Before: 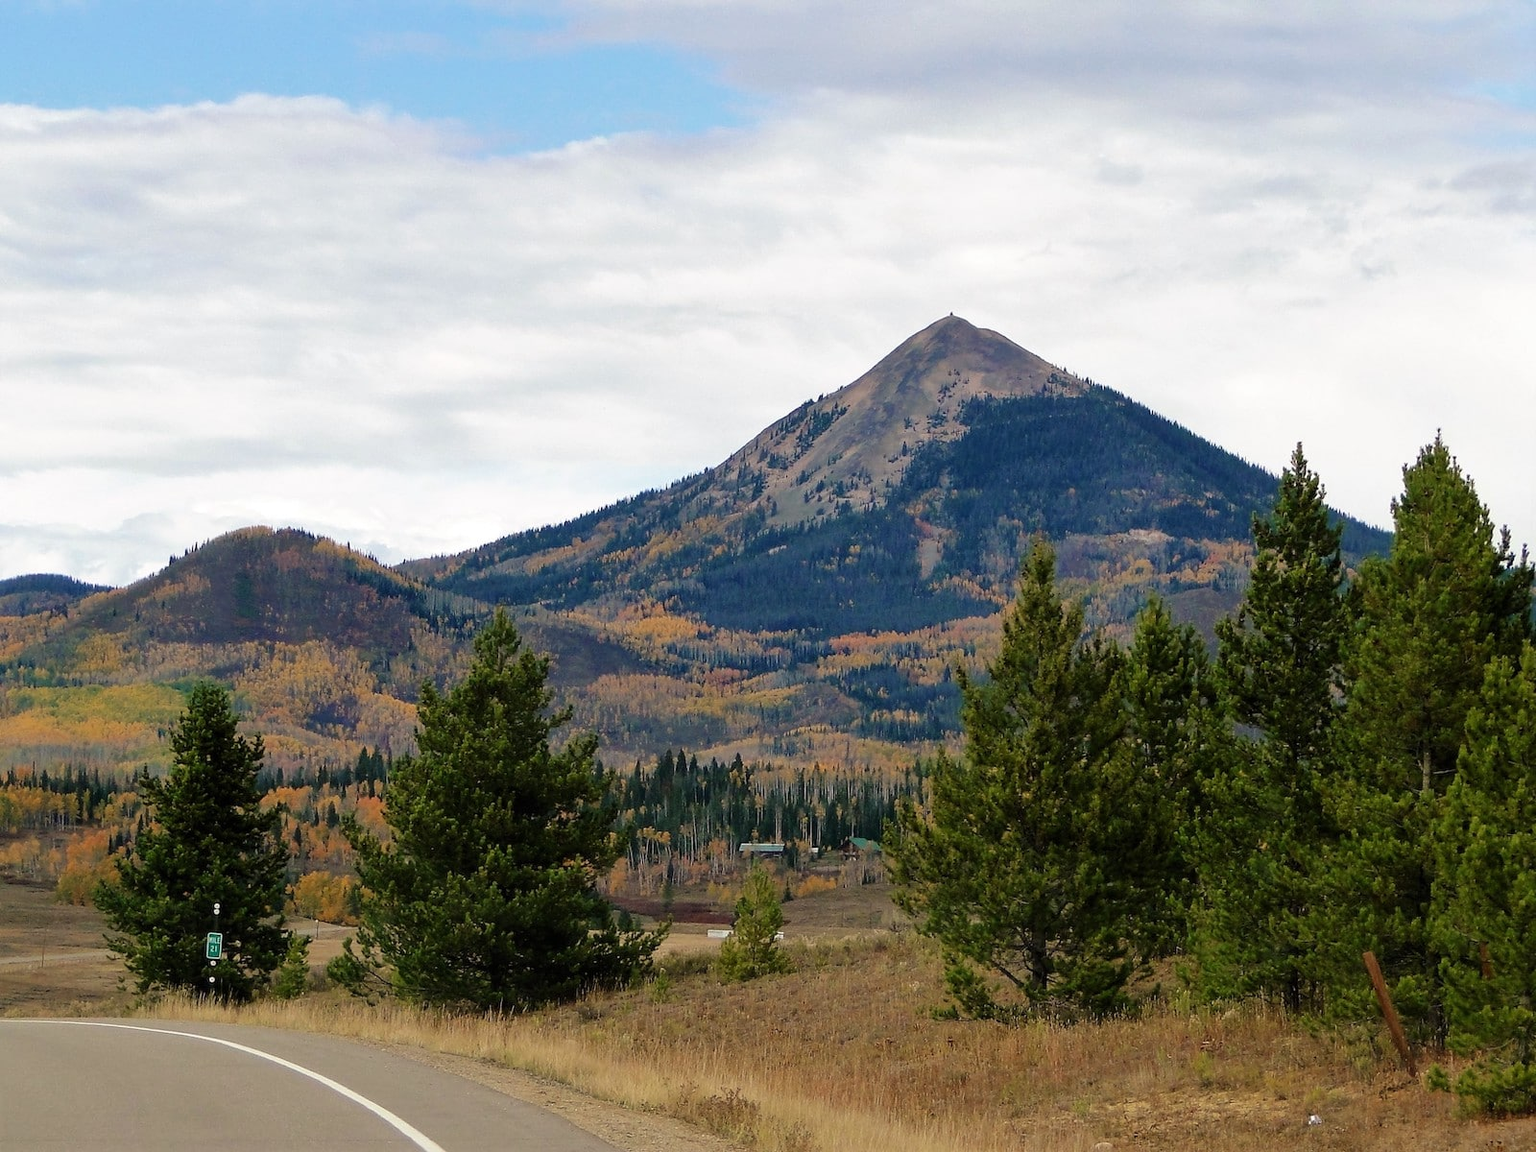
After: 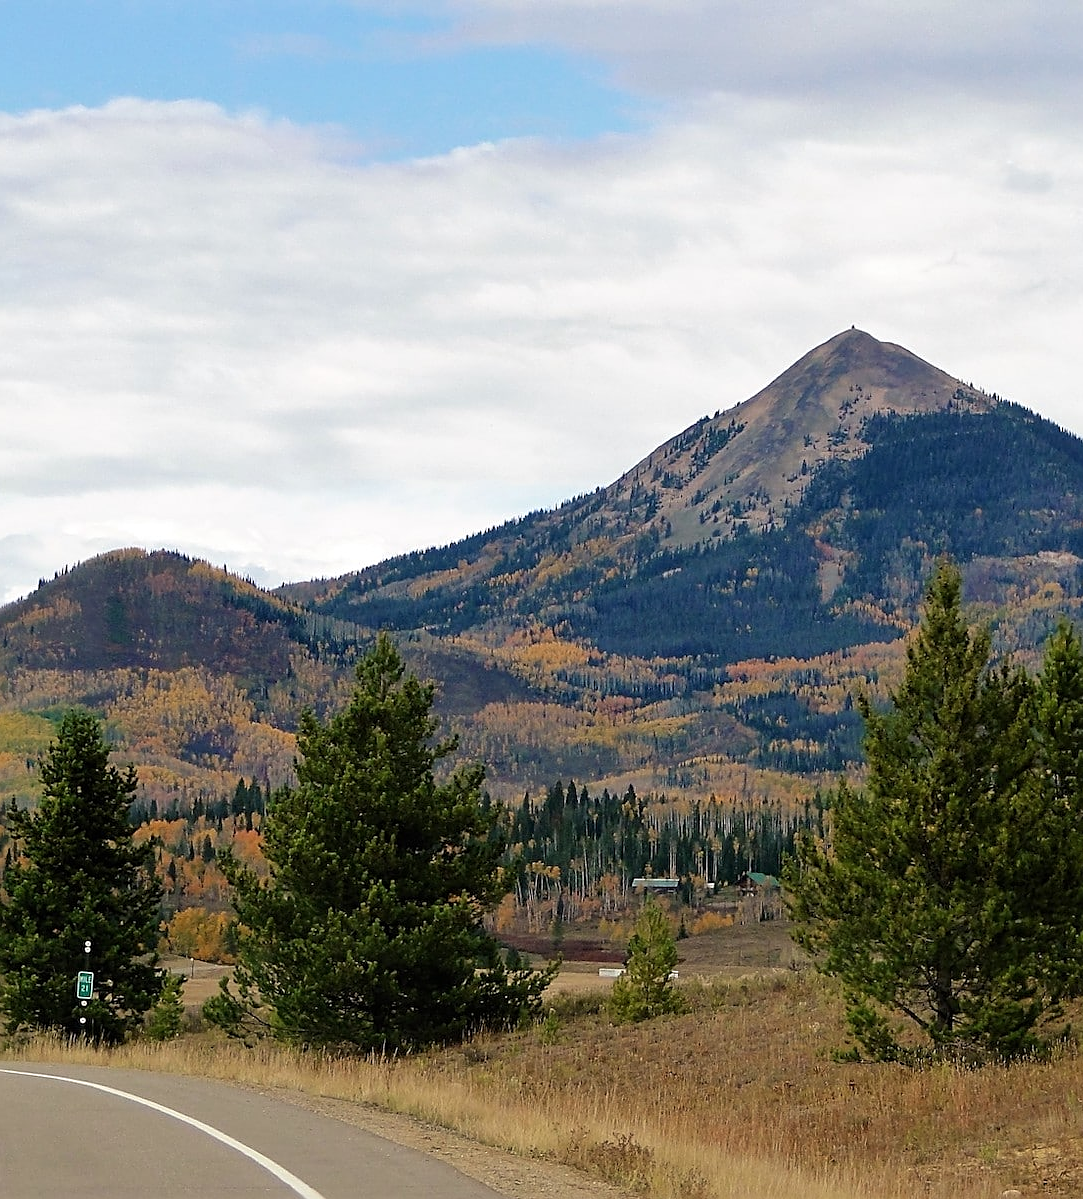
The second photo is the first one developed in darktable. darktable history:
sharpen: on, module defaults
crop and rotate: left 8.647%, right 23.653%
